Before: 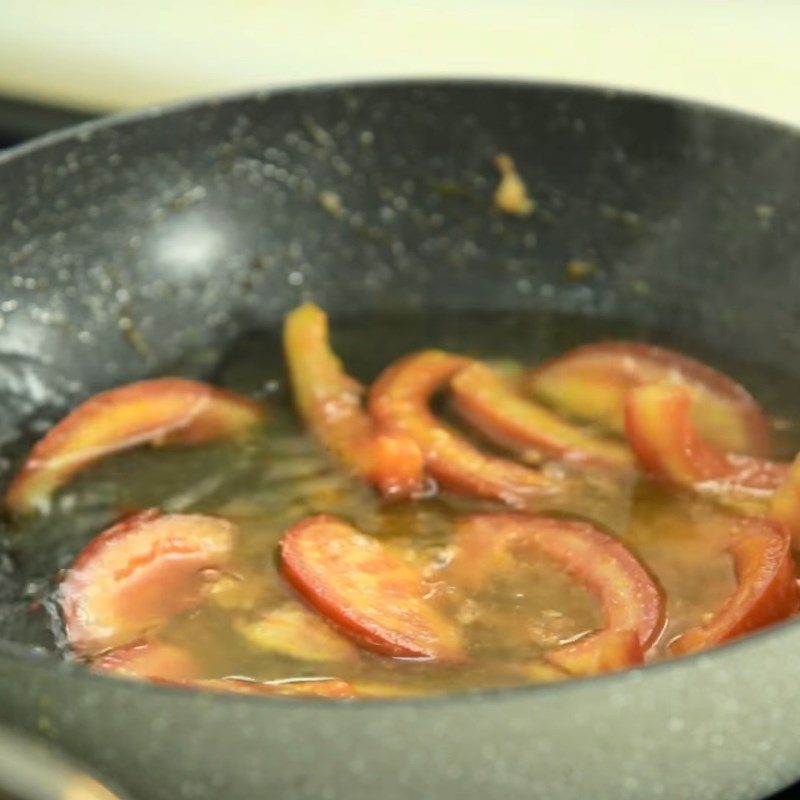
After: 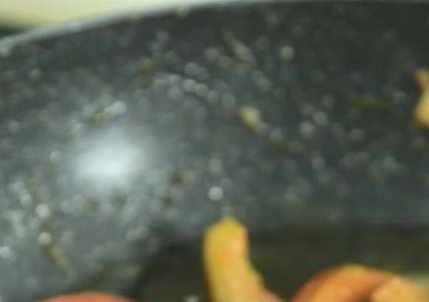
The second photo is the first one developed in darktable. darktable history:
crop: left 10.121%, top 10.631%, right 36.218%, bottom 51.526%
color calibration: x 0.355, y 0.367, temperature 4700.38 K
white balance: red 0.982, blue 1.018
